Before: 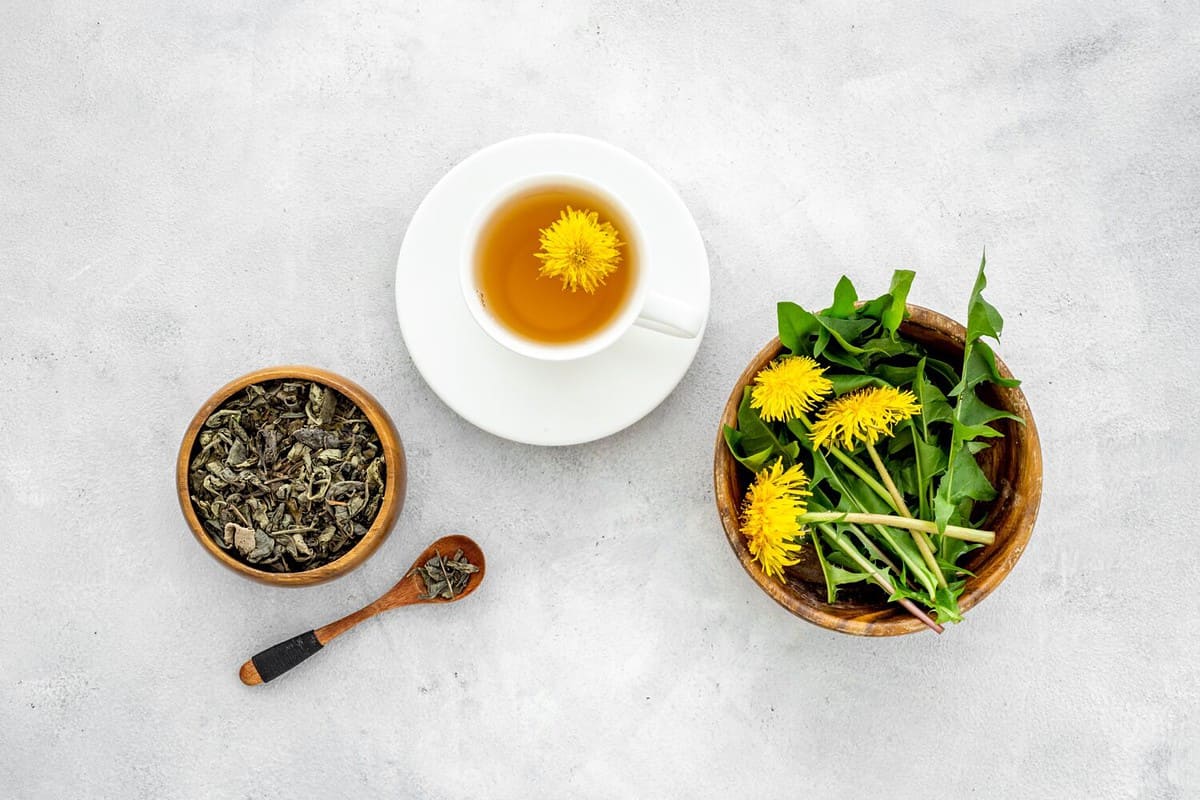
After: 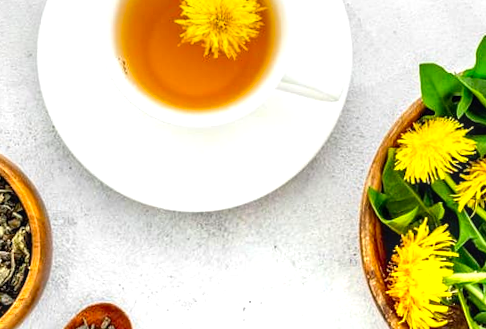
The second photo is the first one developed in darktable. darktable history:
crop: left 30%, top 30%, right 30%, bottom 30%
exposure: black level correction 0, exposure 0.7 EV, compensate exposure bias true, compensate highlight preservation false
rotate and perspective: rotation -1.17°, automatic cropping off
contrast brightness saturation: contrast 0.09, saturation 0.28
graduated density: on, module defaults
local contrast: on, module defaults
